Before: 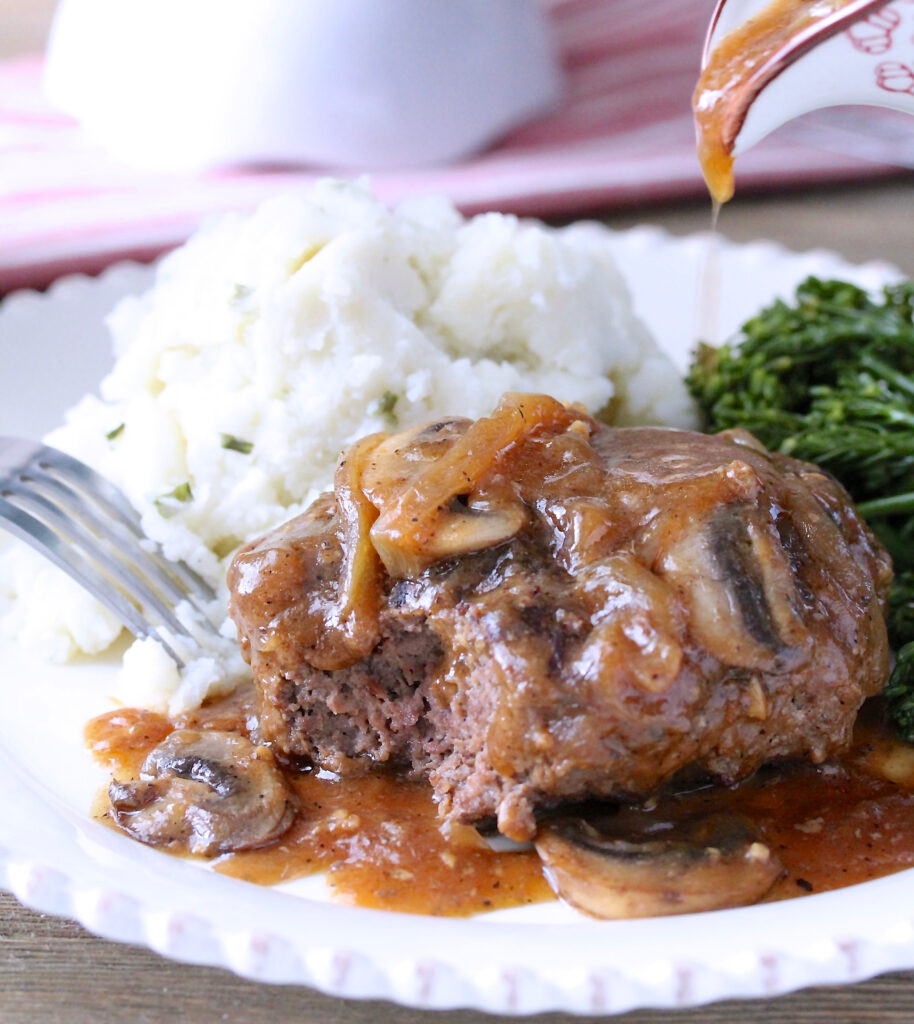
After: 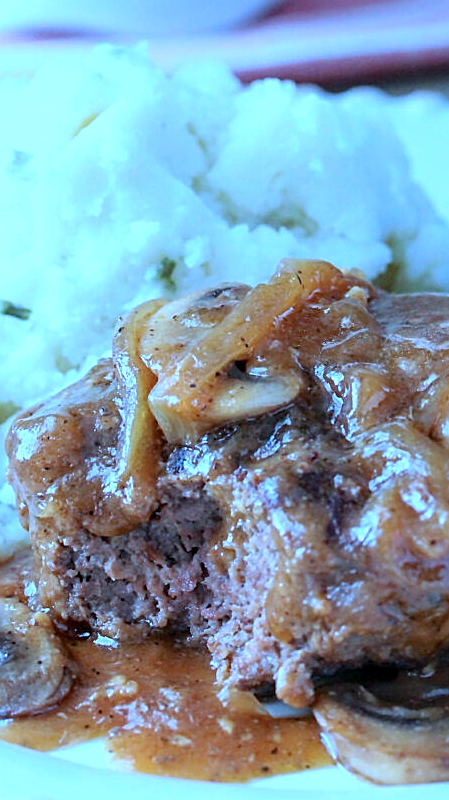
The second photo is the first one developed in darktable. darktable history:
local contrast: on, module defaults
sharpen: on, module defaults
crop and rotate: angle 0.024°, left 24.322%, top 13.102%, right 26.424%, bottom 8.654%
color calibration: illuminant custom, x 0.433, y 0.394, temperature 3132.63 K
